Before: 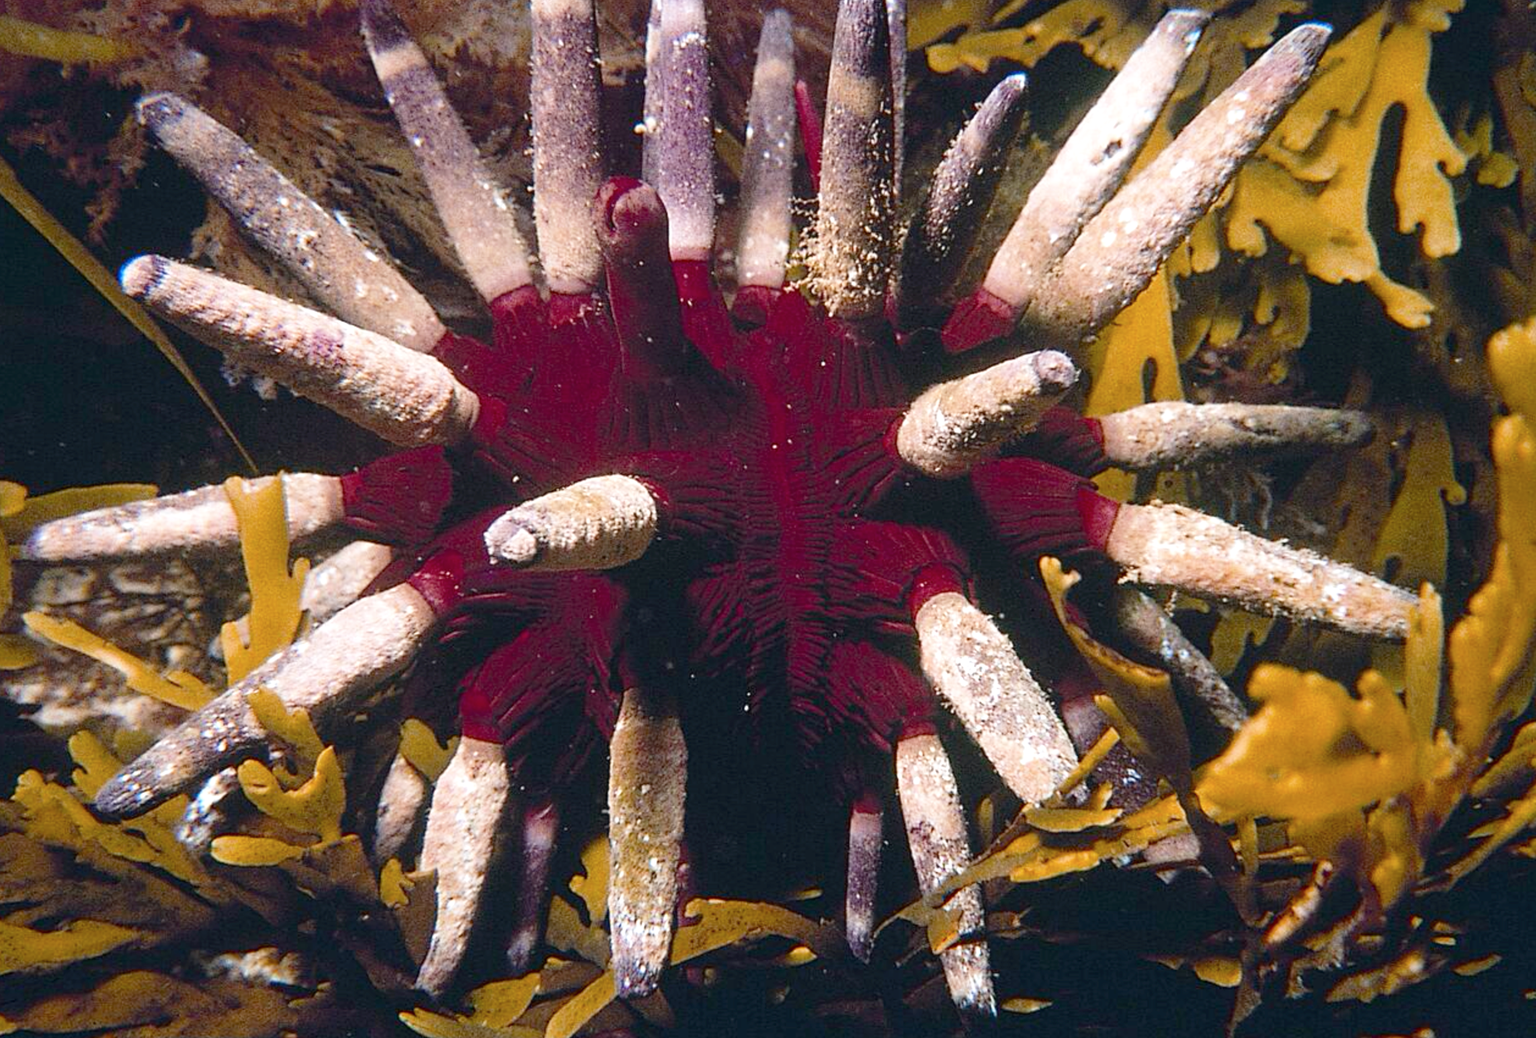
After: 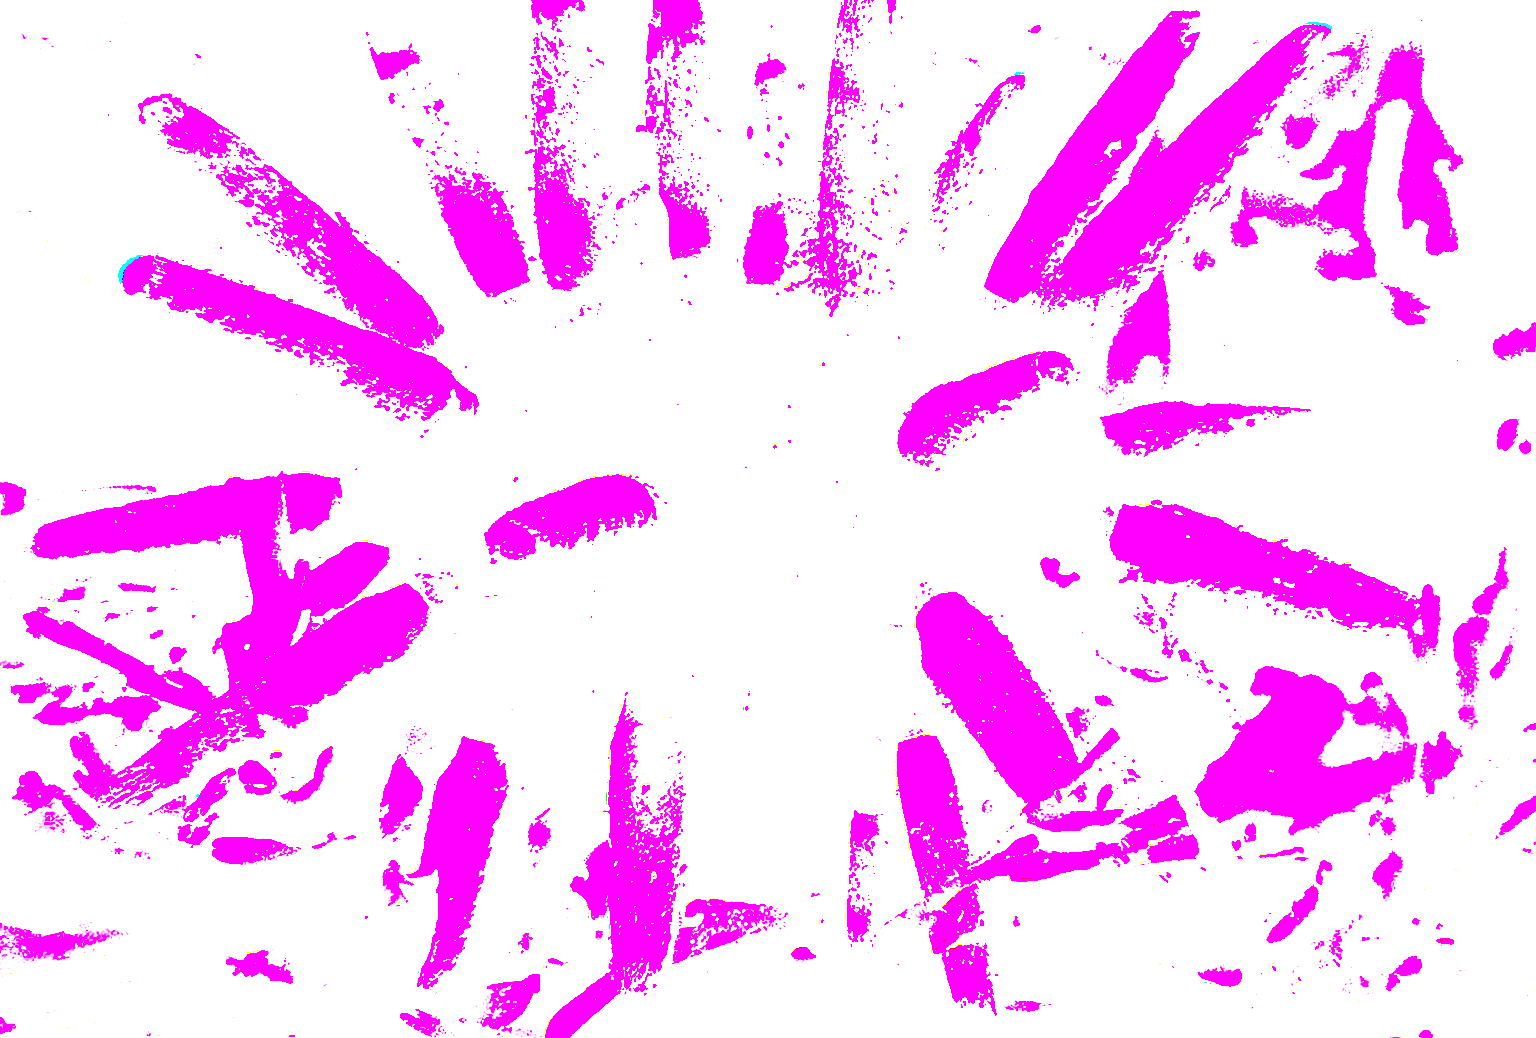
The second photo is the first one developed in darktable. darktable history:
rgb levels: preserve colors max RGB
white balance: red 8, blue 8
color balance: lift [0.998, 0.998, 1.001, 1.002], gamma [0.995, 1.025, 0.992, 0.975], gain [0.995, 1.02, 0.997, 0.98]
tone equalizer: -8 EV -0.75 EV, -7 EV -0.7 EV, -6 EV -0.6 EV, -5 EV -0.4 EV, -3 EV 0.4 EV, -2 EV 0.6 EV, -1 EV 0.7 EV, +0 EV 0.75 EV, edges refinement/feathering 500, mask exposure compensation -1.57 EV, preserve details no
contrast brightness saturation: saturation -0.05
color balance rgb: perceptual saturation grading › global saturation 20%, perceptual saturation grading › highlights -25%, perceptual saturation grading › shadows 25%
exposure: black level correction 0, exposure 2.327 EV, compensate exposure bias true, compensate highlight preservation false
local contrast: on, module defaults
